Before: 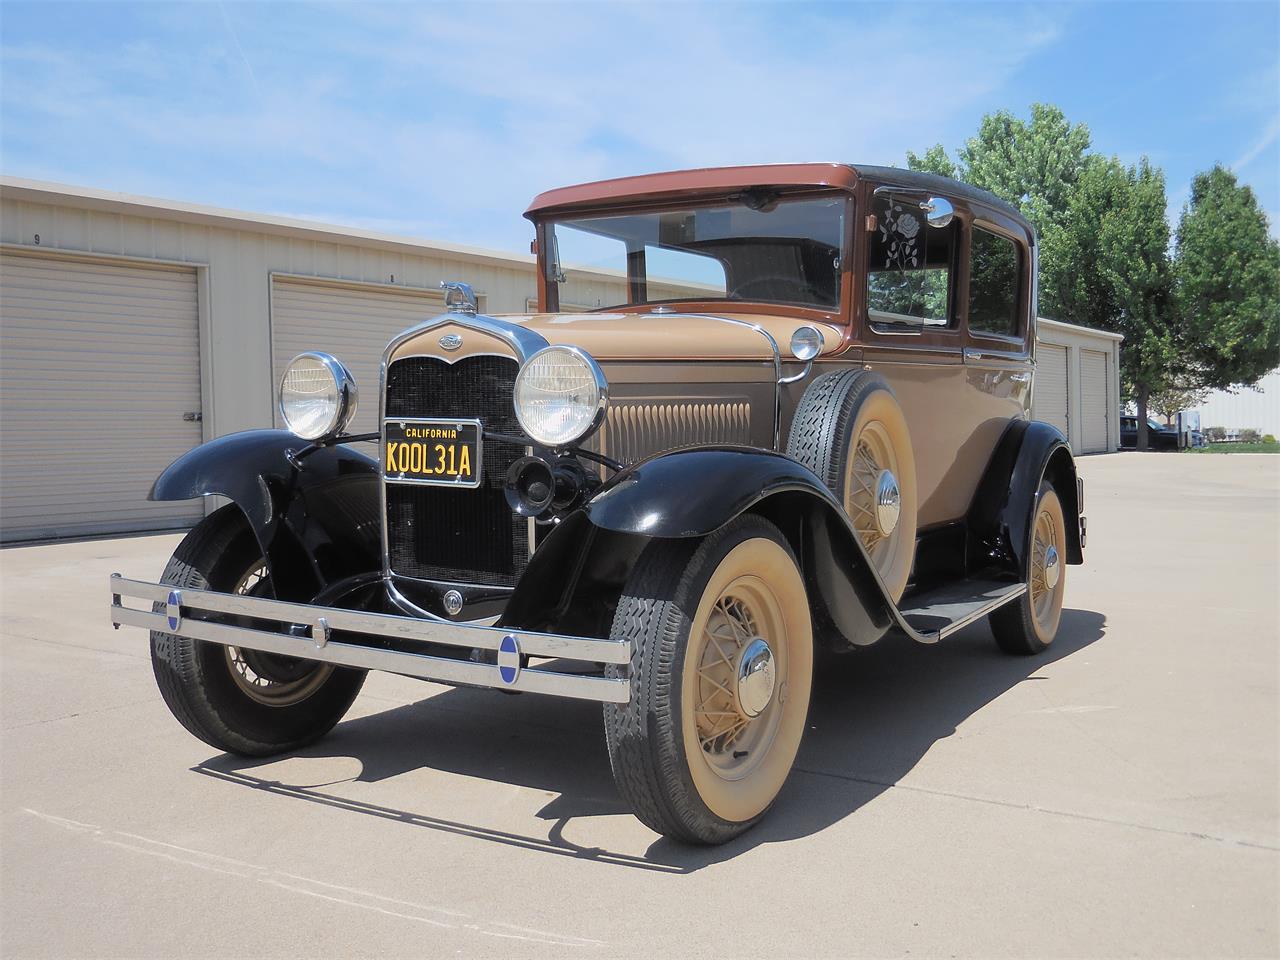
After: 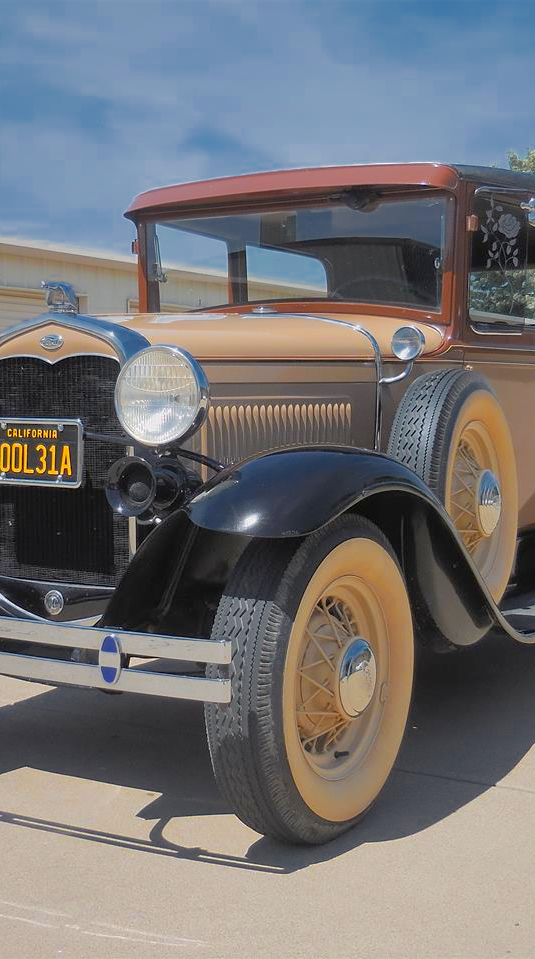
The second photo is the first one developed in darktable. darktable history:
color zones: curves: ch0 [(0, 0.499) (0.143, 0.5) (0.286, 0.5) (0.429, 0.476) (0.571, 0.284) (0.714, 0.243) (0.857, 0.449) (1, 0.499)]; ch1 [(0, 0.532) (0.143, 0.645) (0.286, 0.696) (0.429, 0.211) (0.571, 0.504) (0.714, 0.493) (0.857, 0.495) (1, 0.532)]; ch2 [(0, 0.5) (0.143, 0.5) (0.286, 0.427) (0.429, 0.324) (0.571, 0.5) (0.714, 0.5) (0.857, 0.5) (1, 0.5)]
crop: left 31.179%, right 26.995%
shadows and highlights: highlights color adjustment 49.1%
